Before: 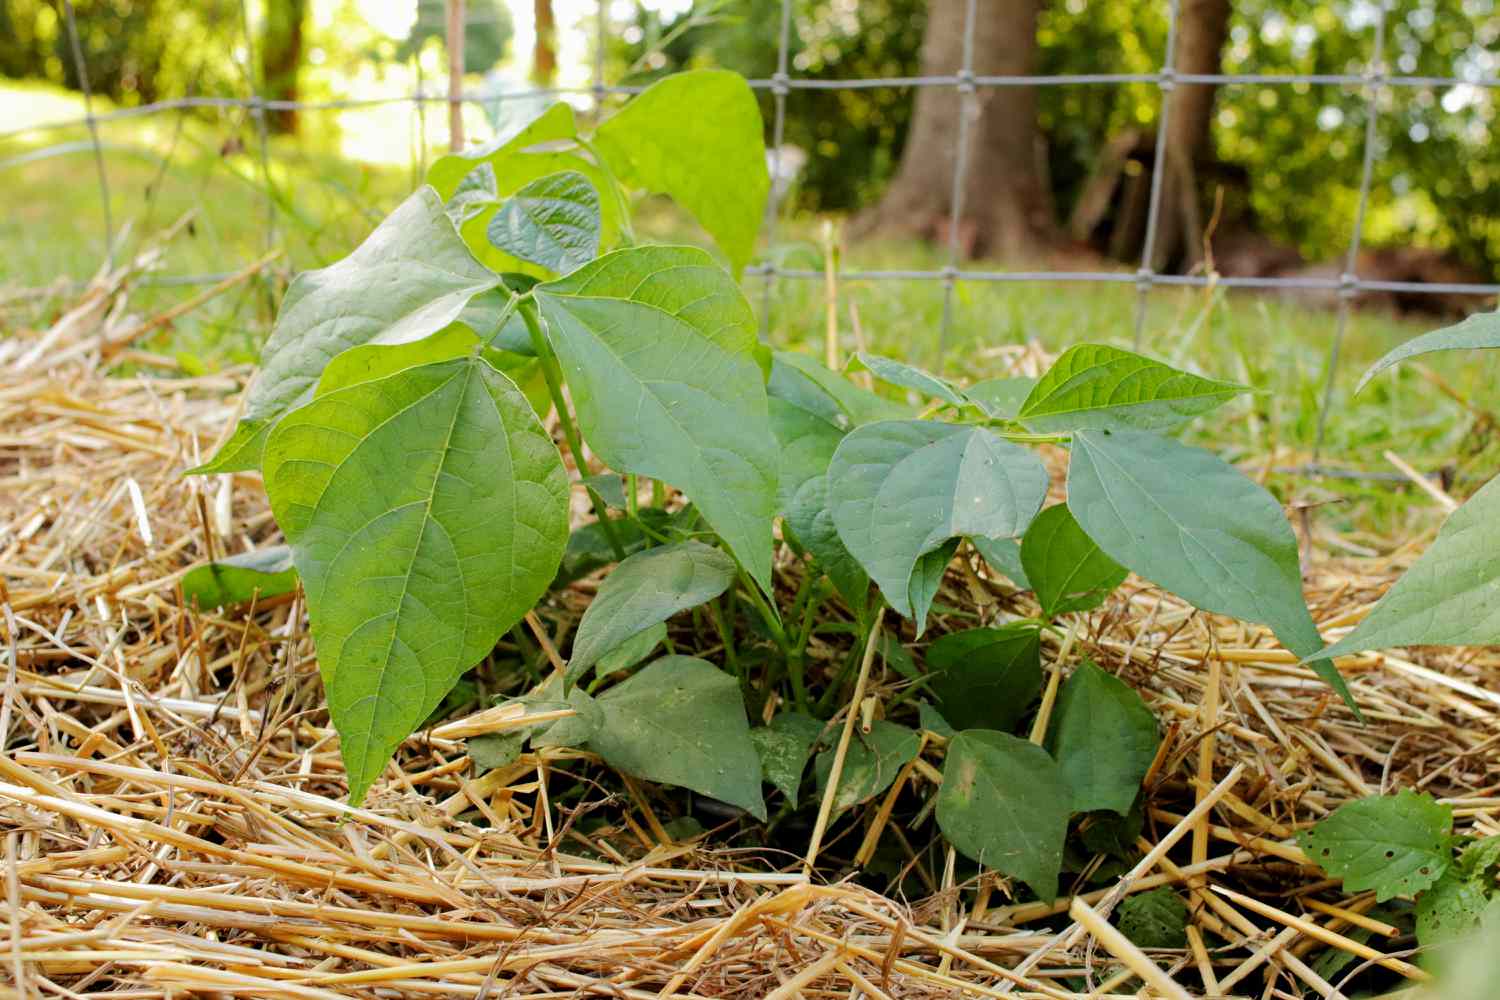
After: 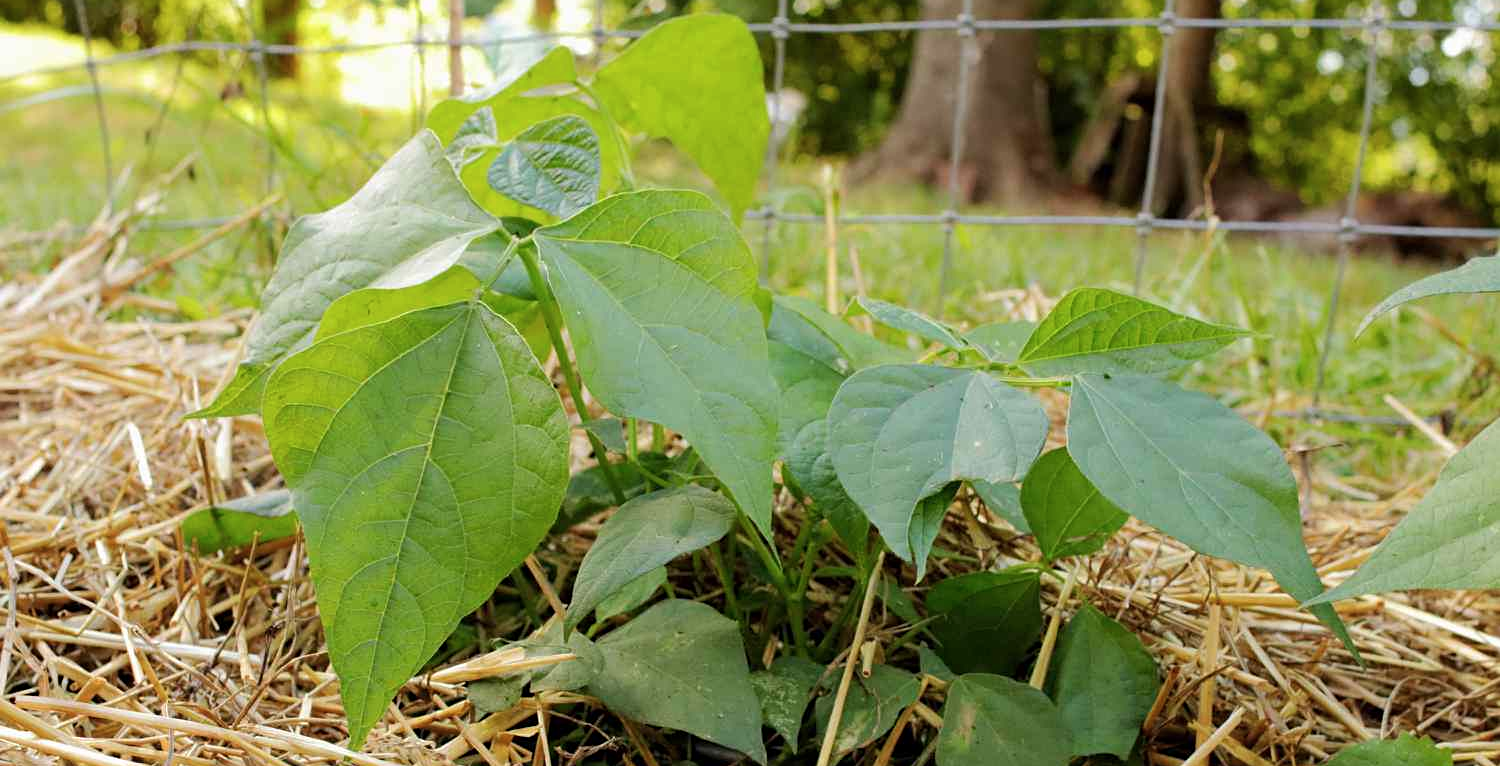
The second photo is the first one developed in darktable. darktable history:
sharpen: amount 0.2
color zones: curves: ch1 [(0, 0.469) (0.01, 0.469) (0.12, 0.446) (0.248, 0.469) (0.5, 0.5) (0.748, 0.5) (0.99, 0.469) (1, 0.469)]
crop: top 5.667%, bottom 17.637%
